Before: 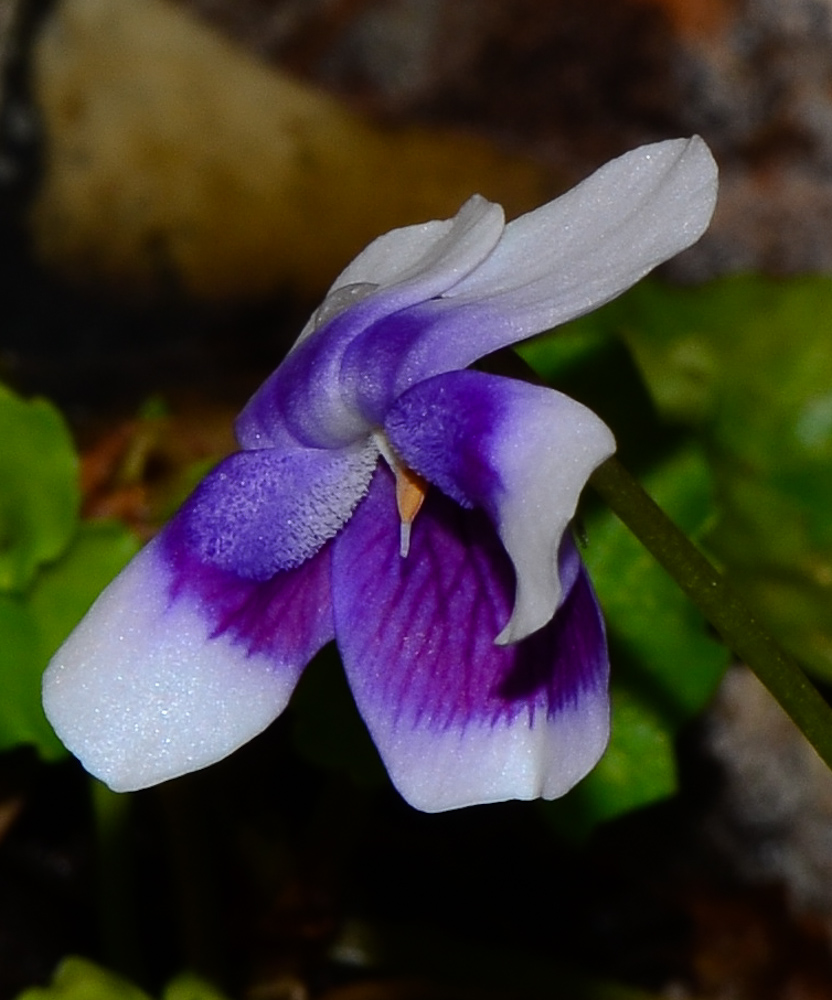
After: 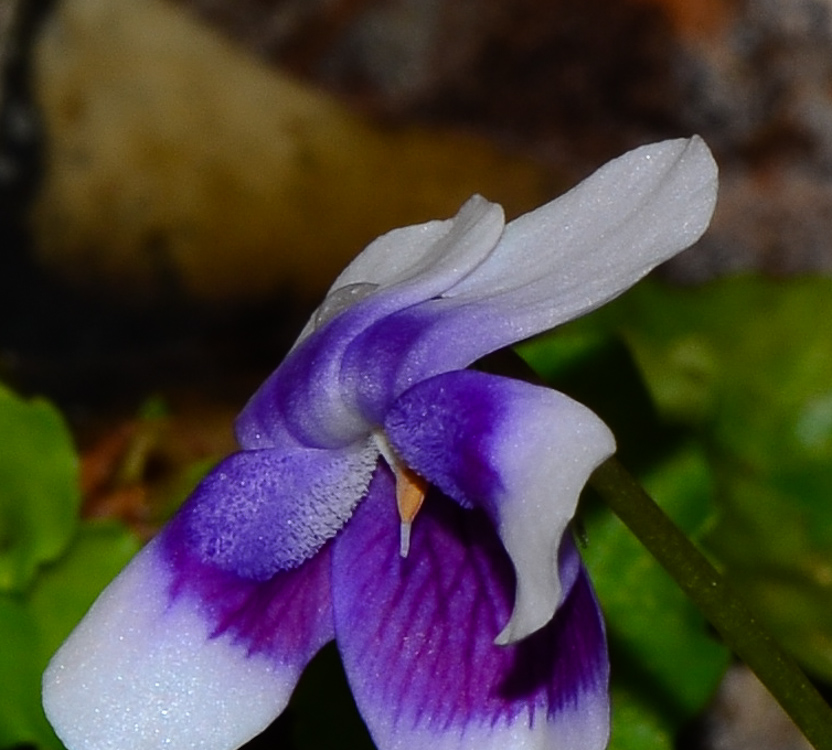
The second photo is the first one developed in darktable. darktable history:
crop: bottom 24.99%
